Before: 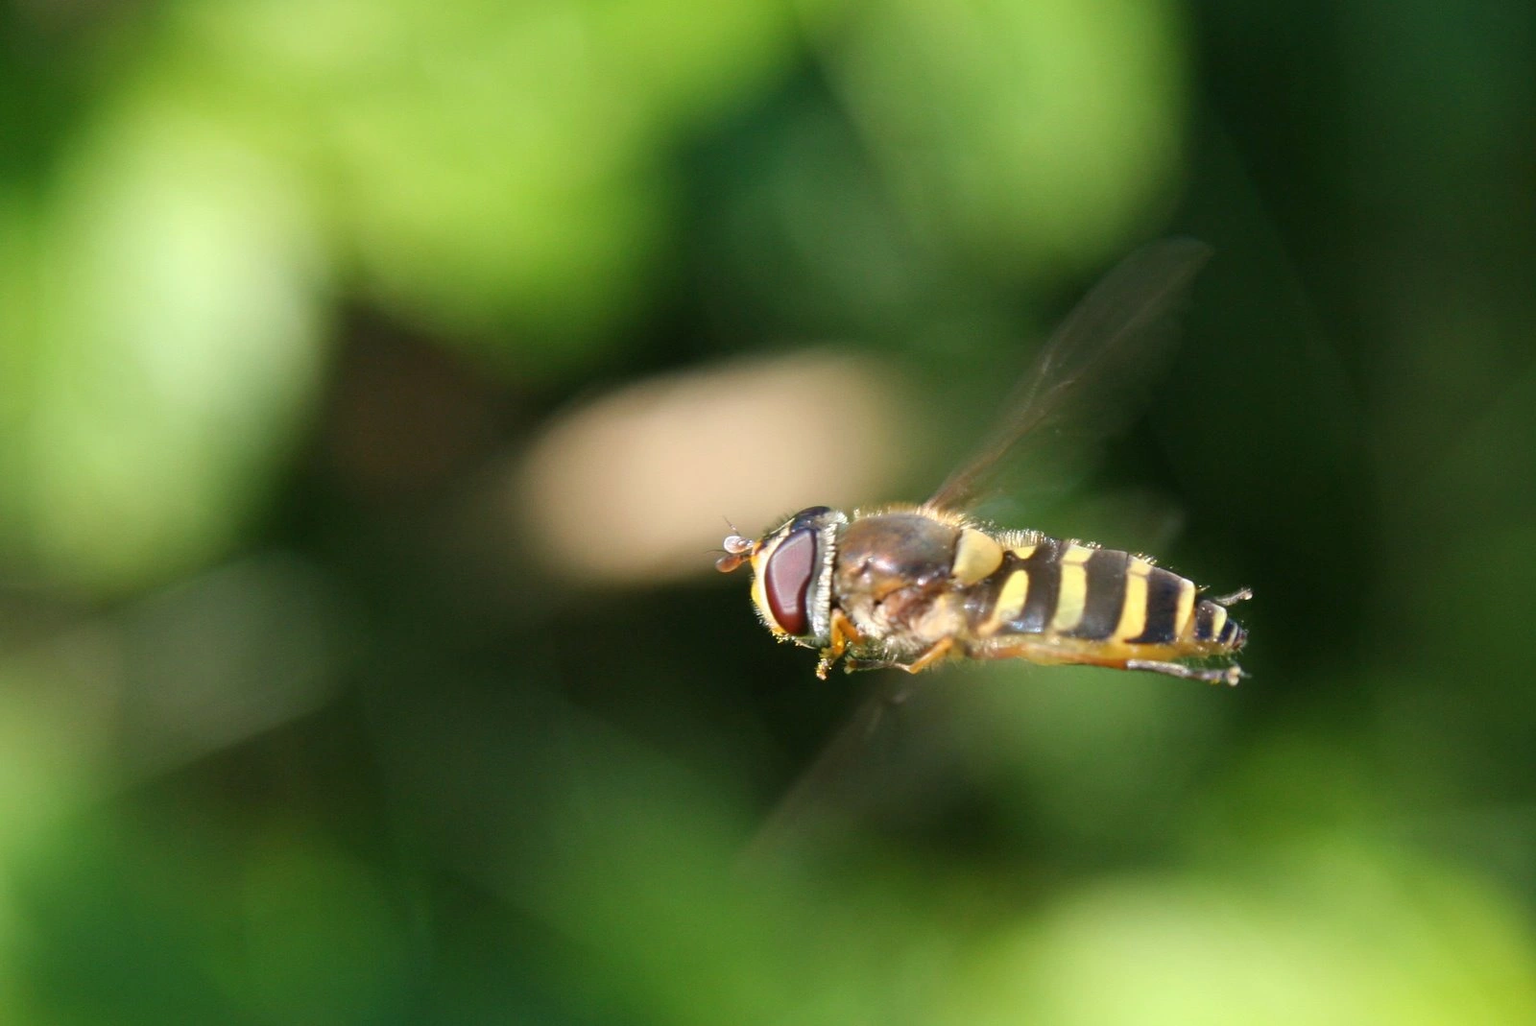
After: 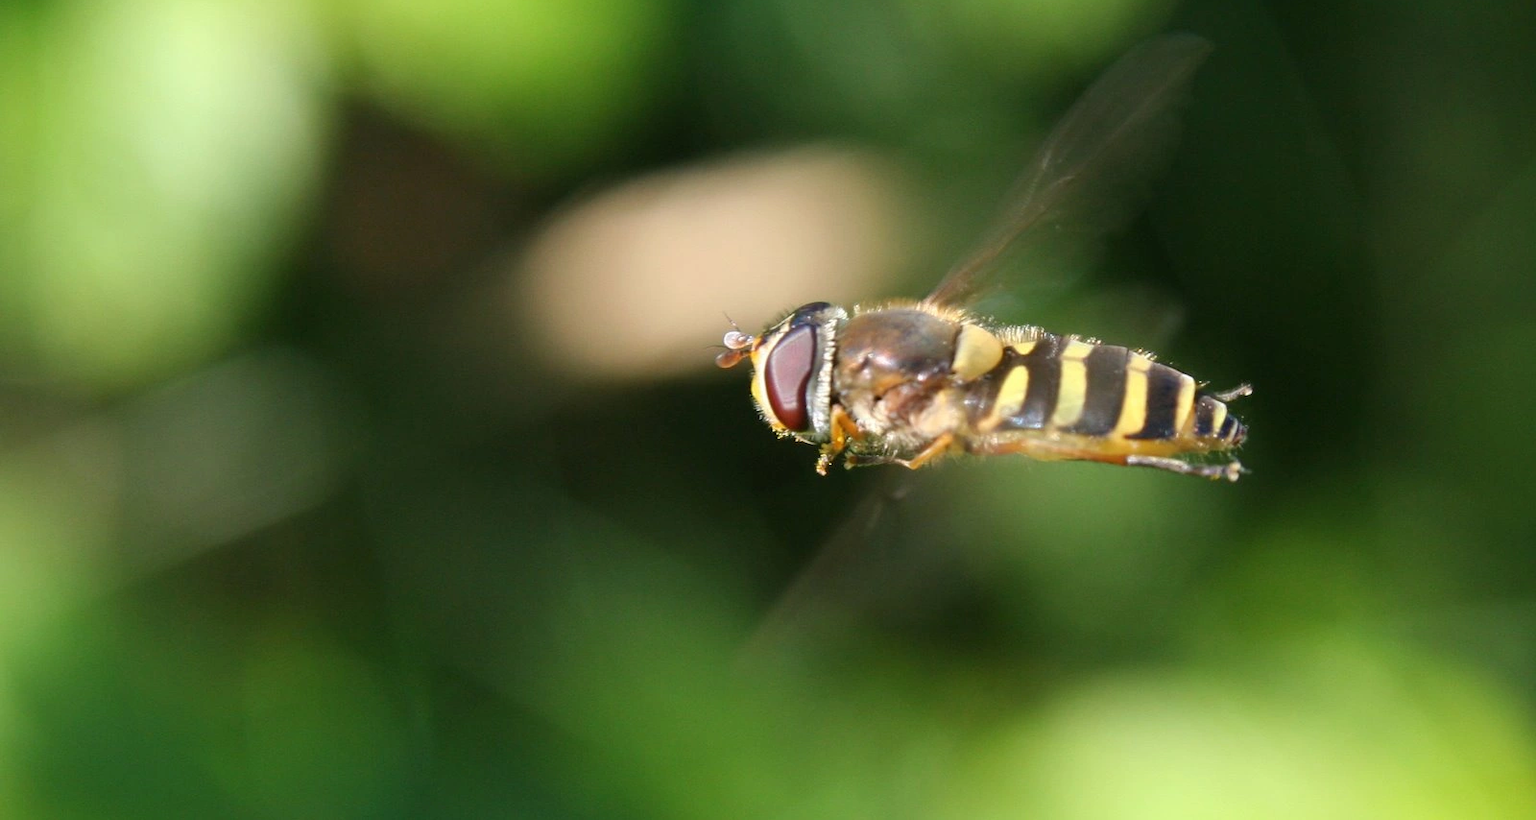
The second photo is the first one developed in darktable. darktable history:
crop and rotate: top 19.998%
